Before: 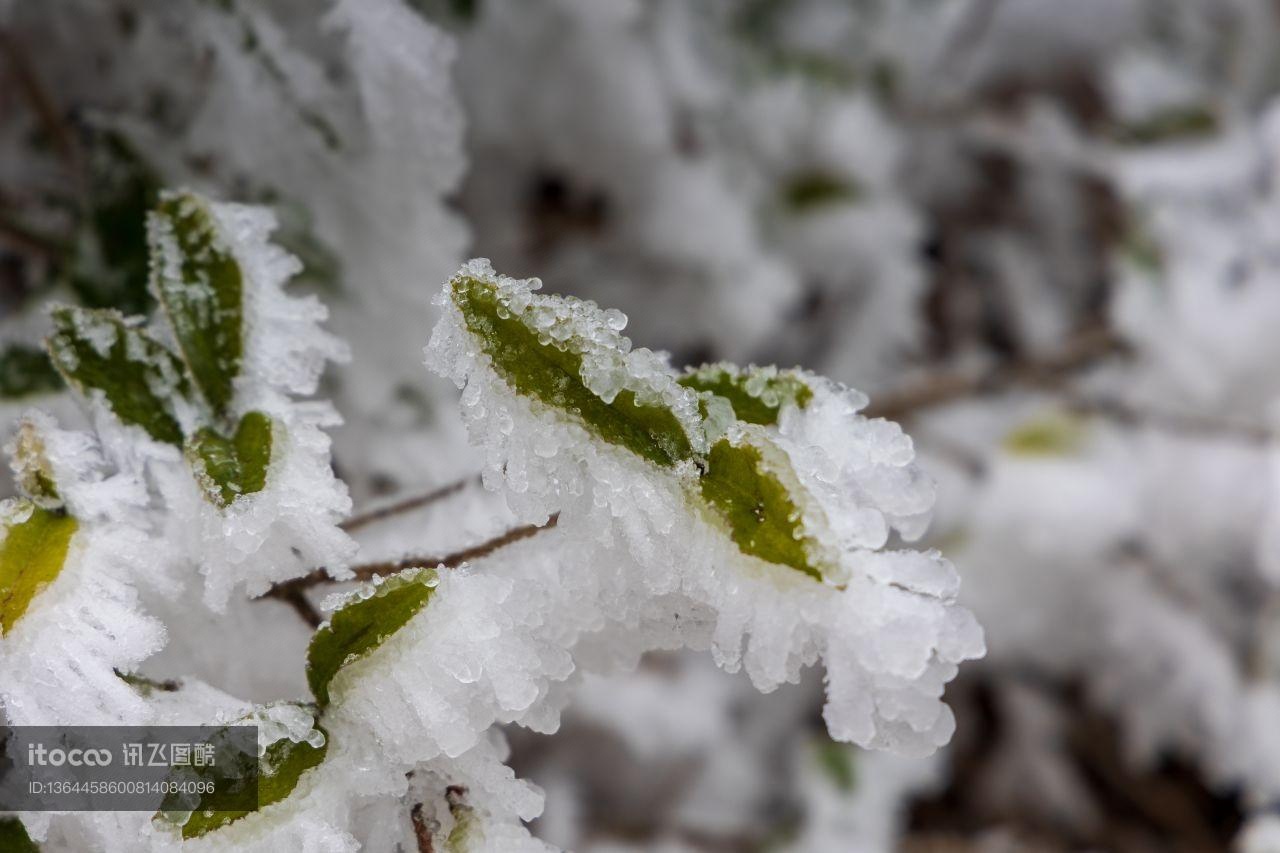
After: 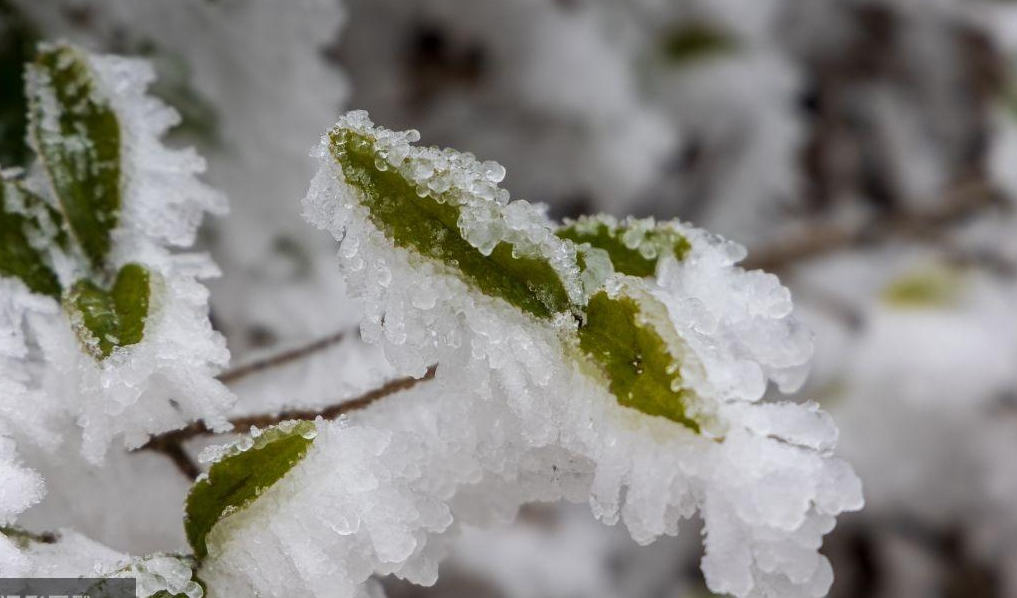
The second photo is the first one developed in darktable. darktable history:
crop: left 9.547%, top 17.425%, right 10.961%, bottom 12.401%
